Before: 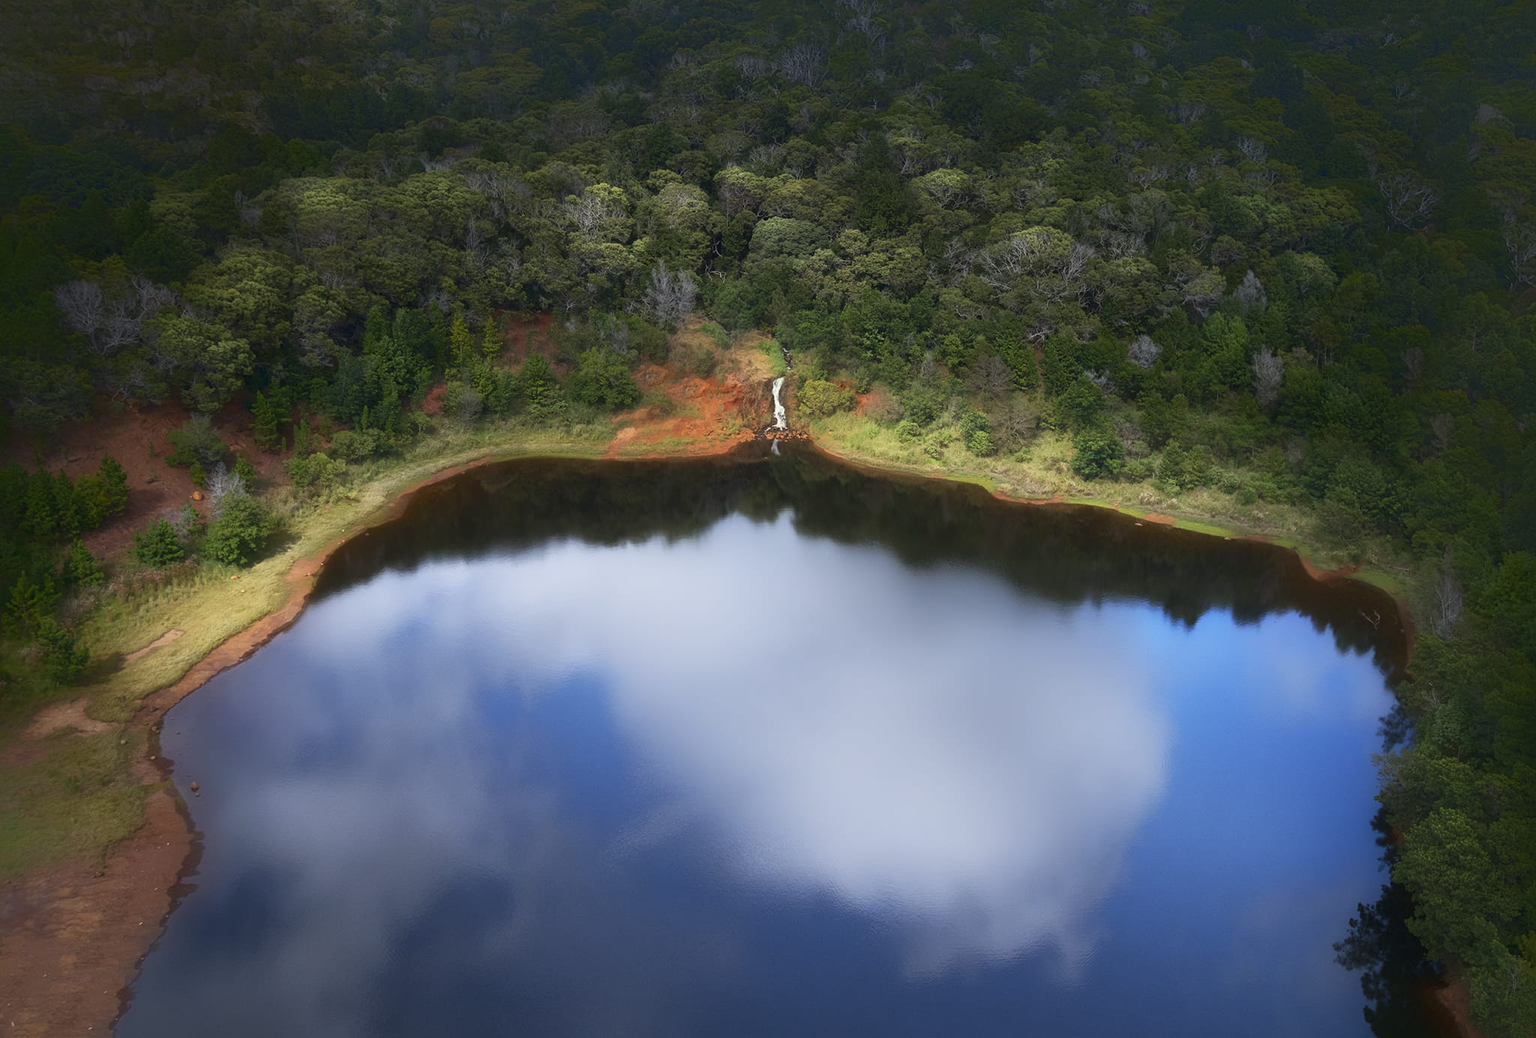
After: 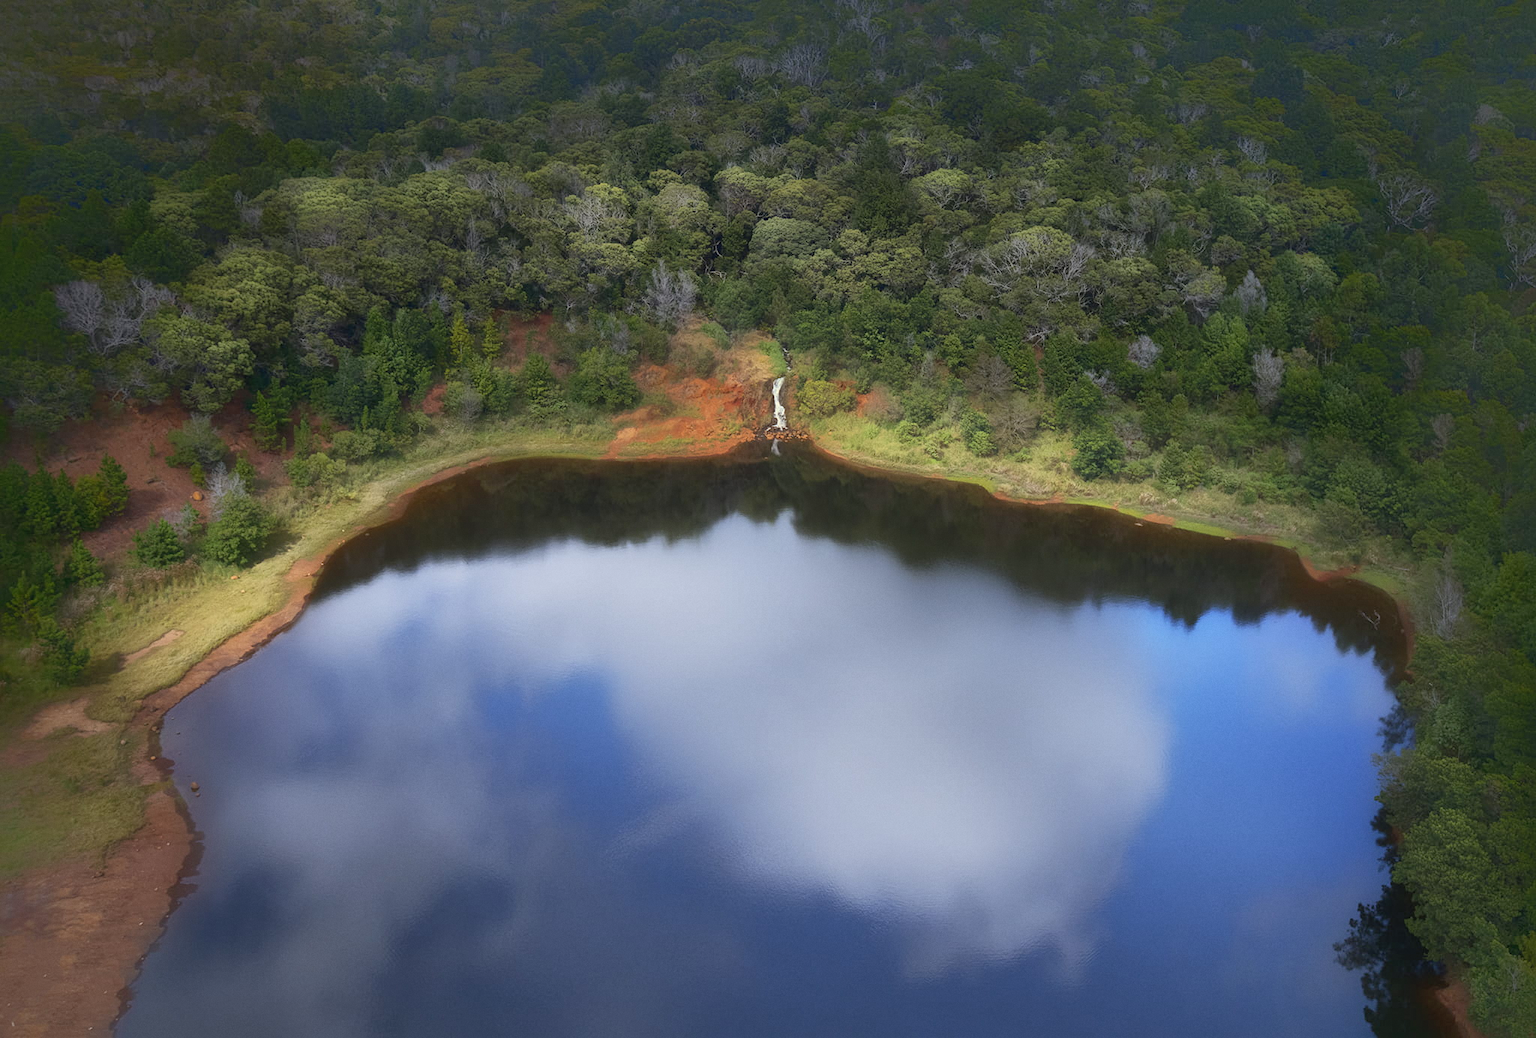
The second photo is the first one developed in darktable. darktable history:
shadows and highlights: on, module defaults
grain: coarseness 0.09 ISO, strength 10%
